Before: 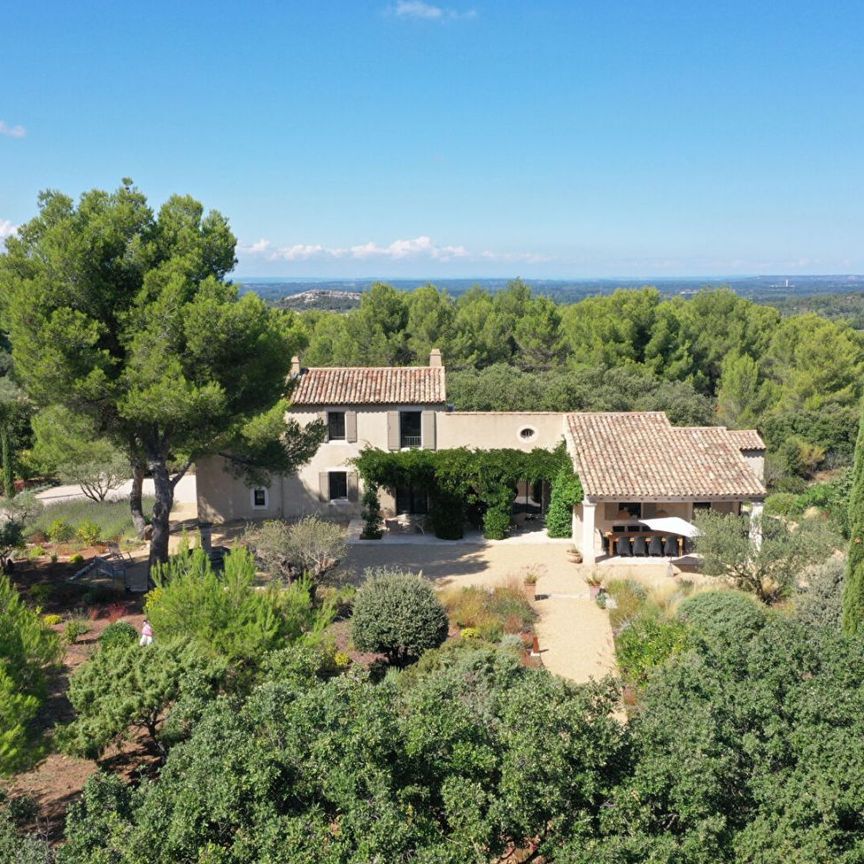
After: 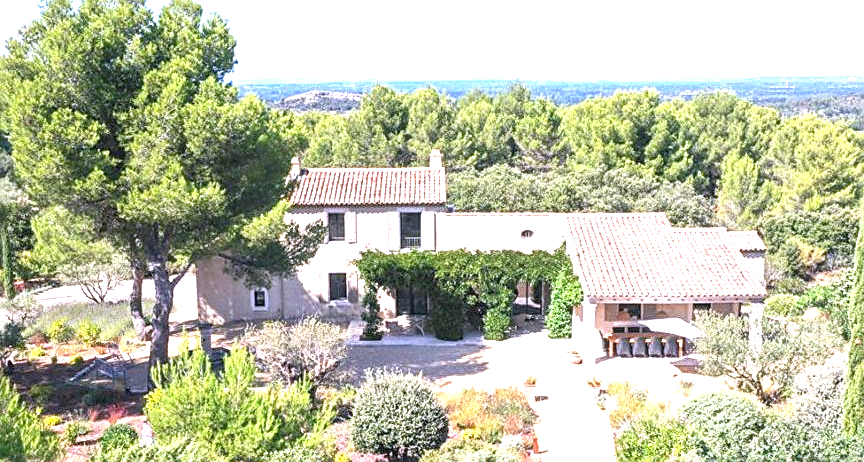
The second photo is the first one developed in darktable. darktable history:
local contrast: on, module defaults
crop and rotate: top 23.043%, bottom 23.437%
shadows and highlights: shadows 43.06, highlights 6.94
sharpen: on, module defaults
white balance: red 1.042, blue 1.17
color balance rgb: saturation formula JzAzBz (2021)
exposure: black level correction 0, exposure 1.45 EV, compensate exposure bias true, compensate highlight preservation false
